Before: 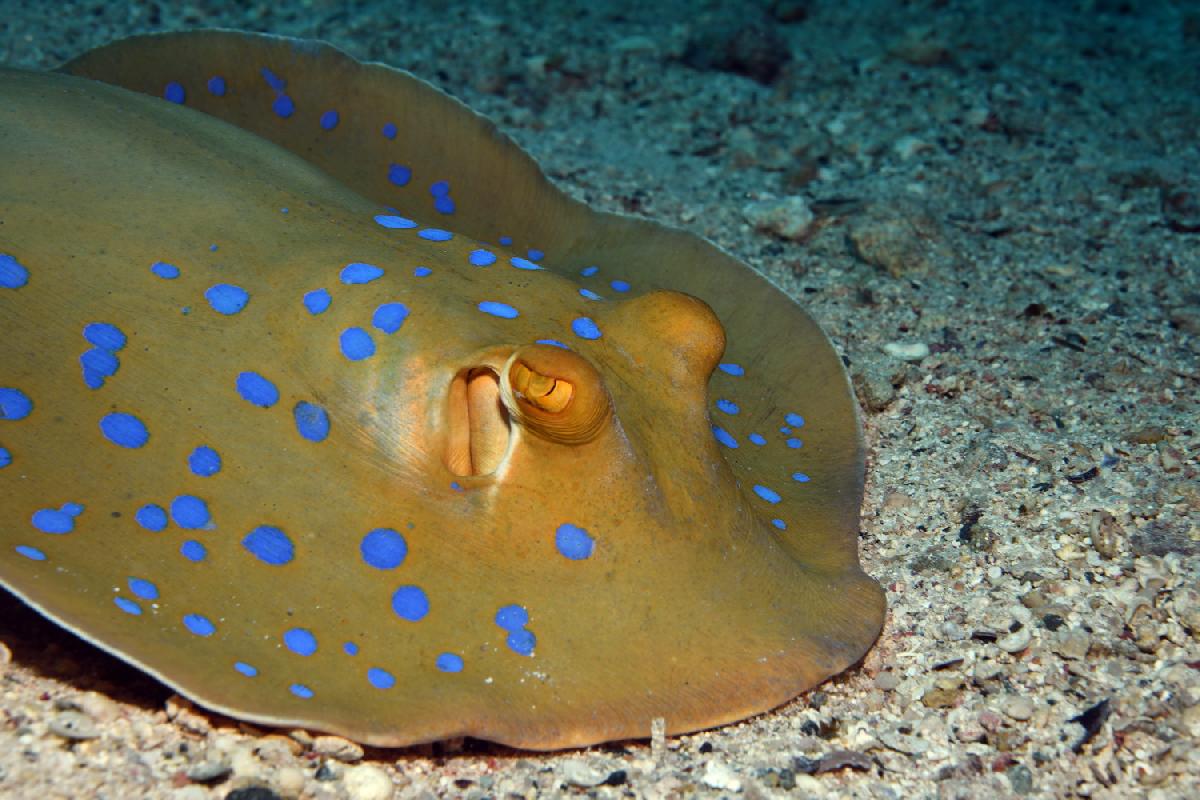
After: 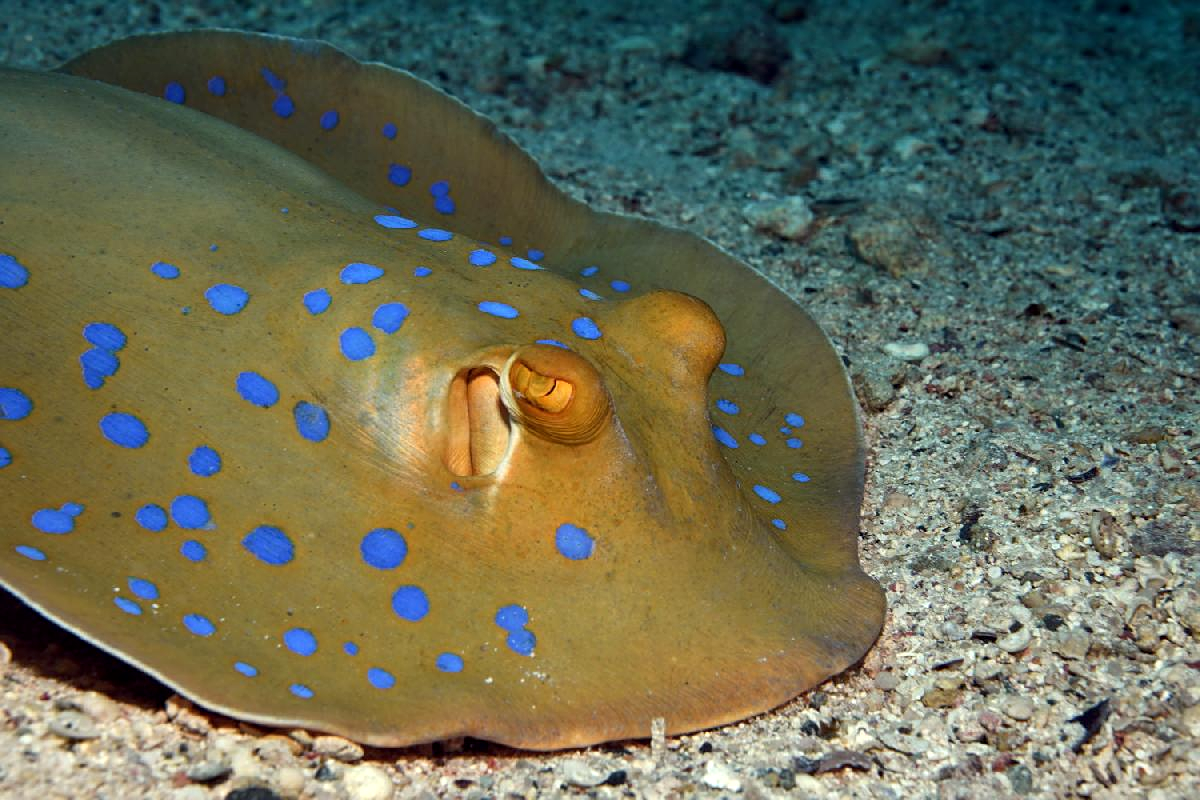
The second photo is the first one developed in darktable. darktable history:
local contrast: highlights 107%, shadows 101%, detail 120%, midtone range 0.2
sharpen: amount 0.204
